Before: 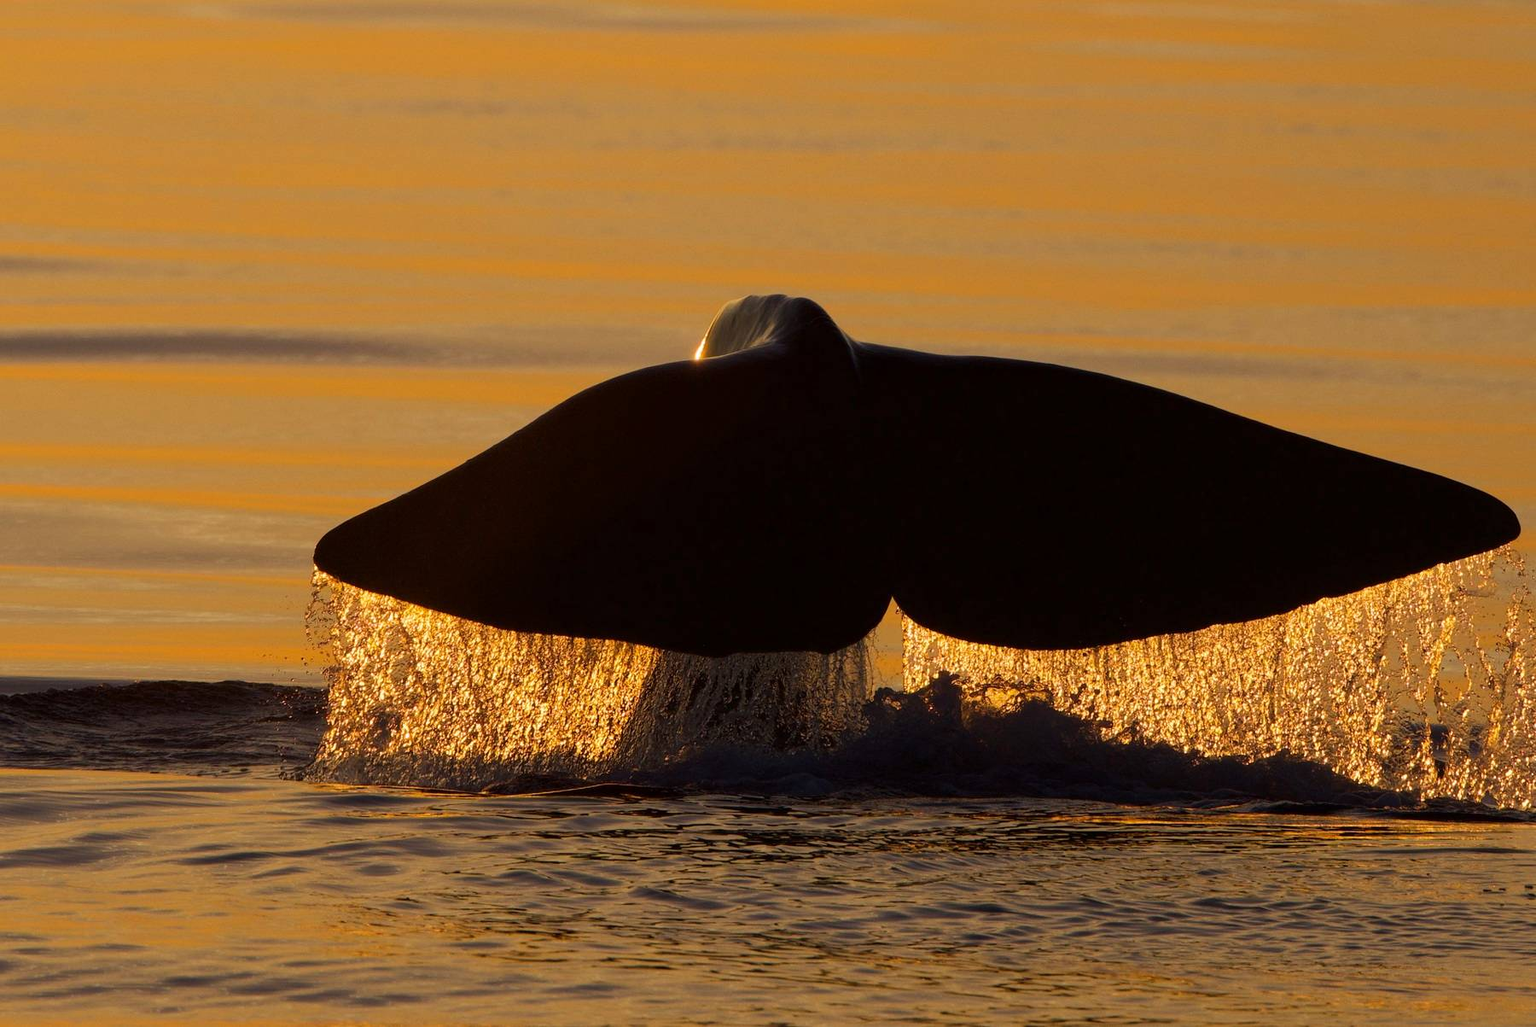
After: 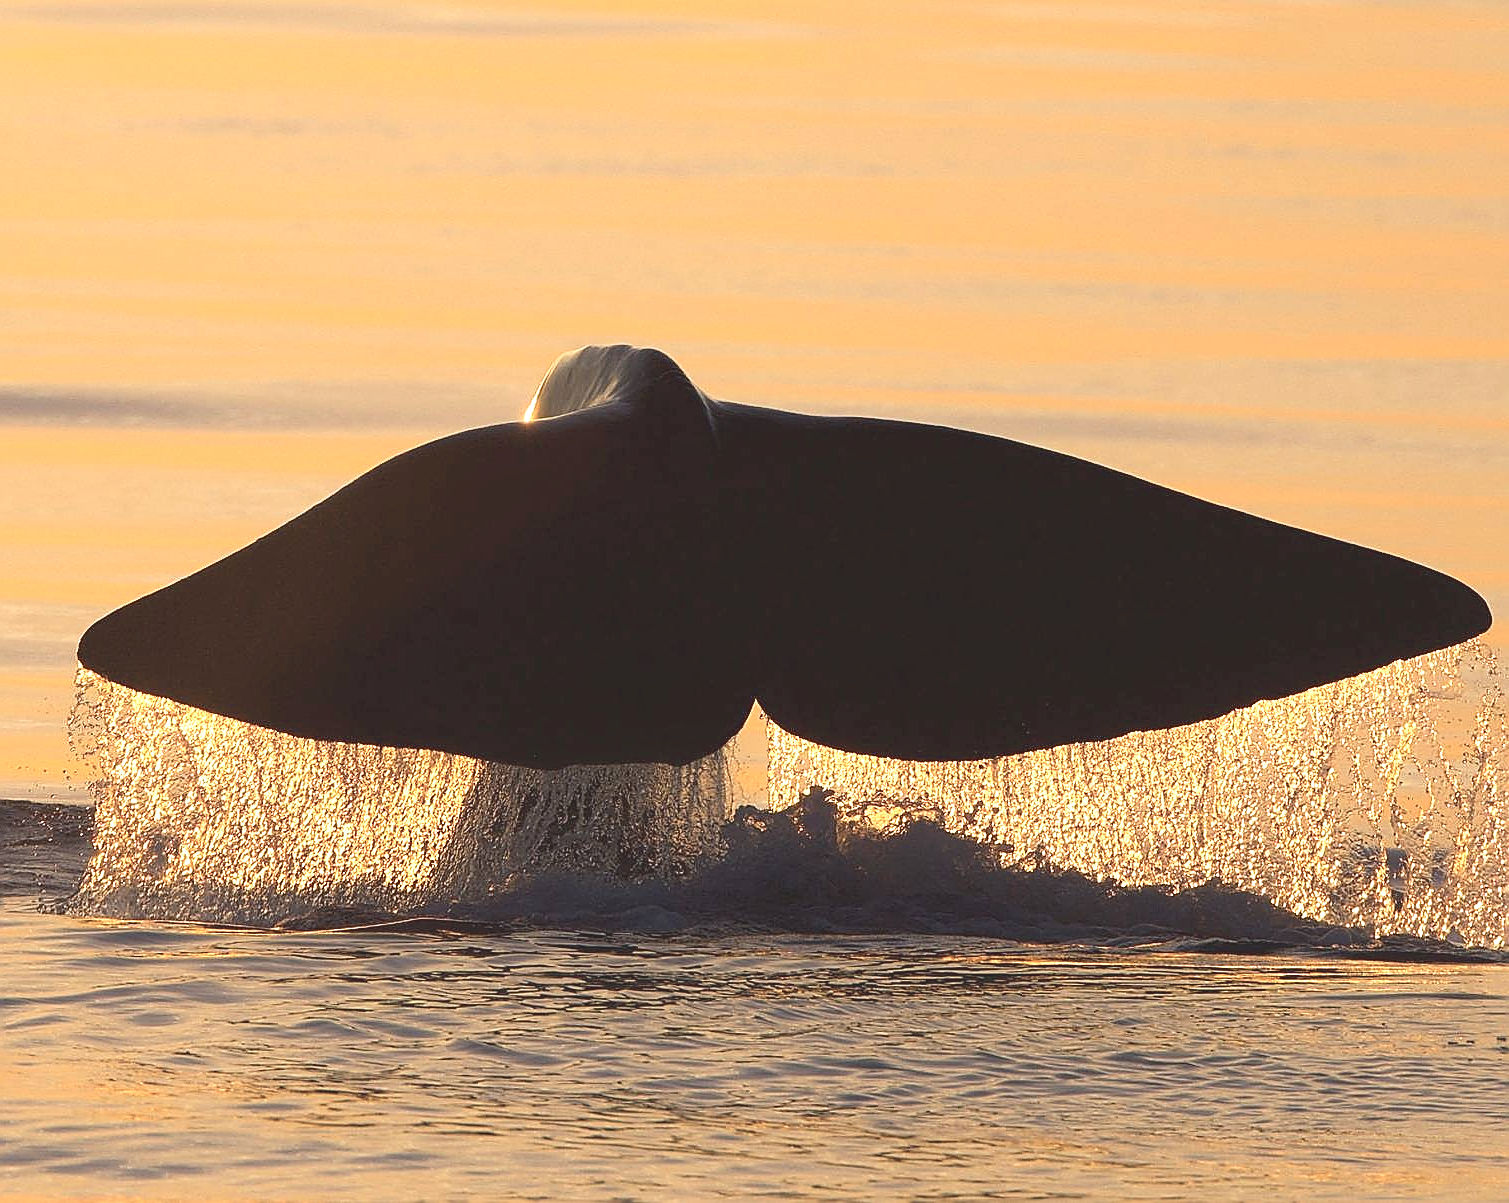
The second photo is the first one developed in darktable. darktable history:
sharpen: radius 1.4, amount 1.25, threshold 0.7
crop: left 16.145%
exposure: black level correction 0, exposure 1.75 EV, compensate exposure bias true, compensate highlight preservation false
contrast equalizer: y [[0.5, 0.486, 0.447, 0.446, 0.489, 0.5], [0.5 ×6], [0.5 ×6], [0 ×6], [0 ×6]]
contrast brightness saturation: contrast -0.26, saturation -0.43
